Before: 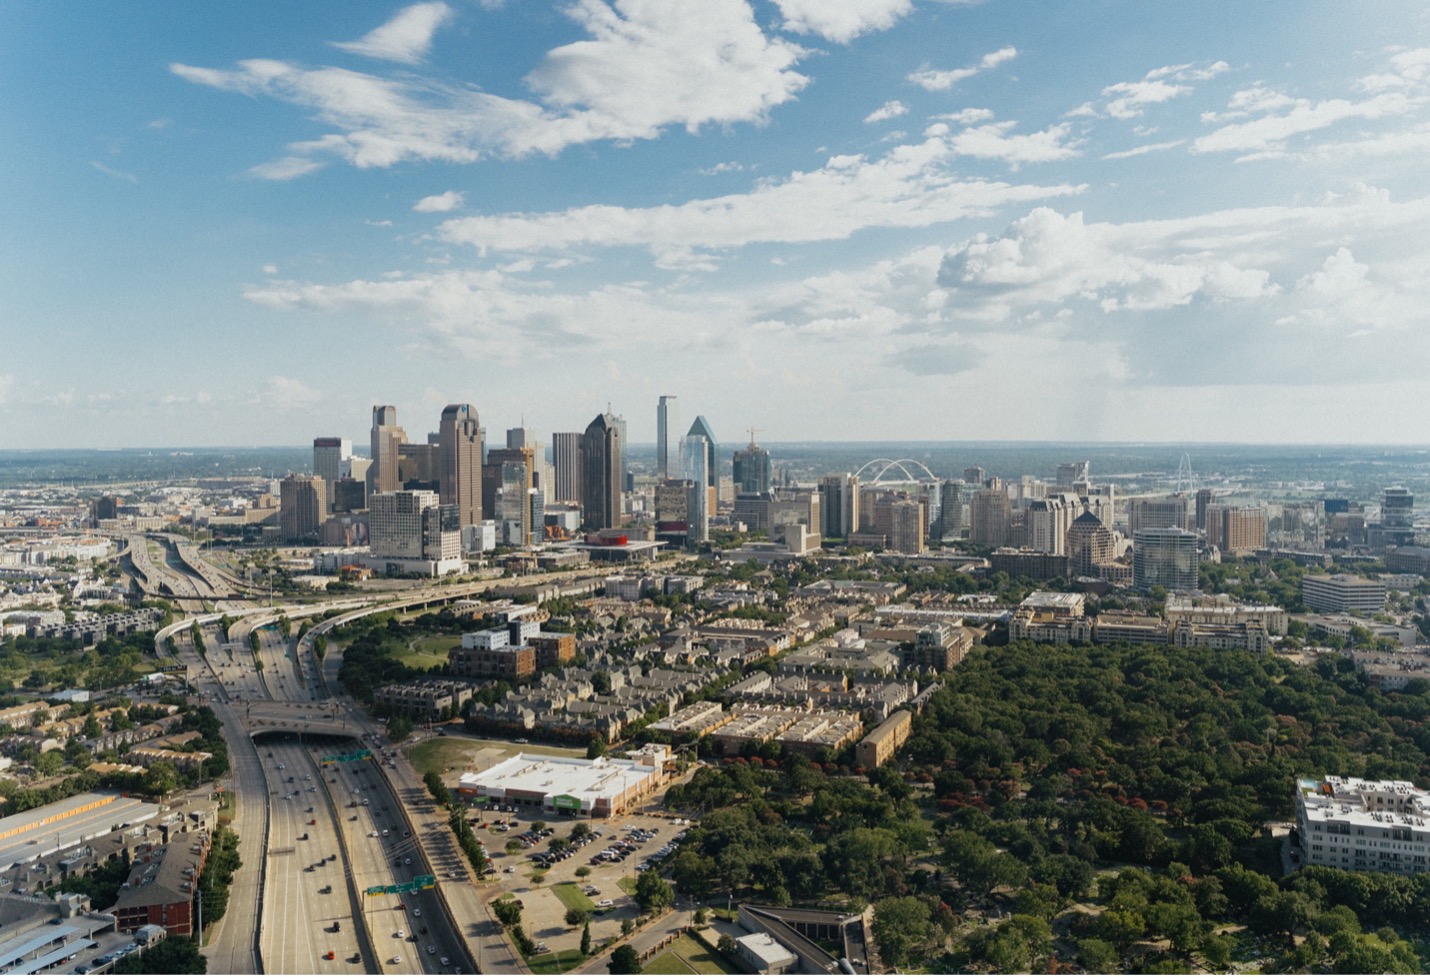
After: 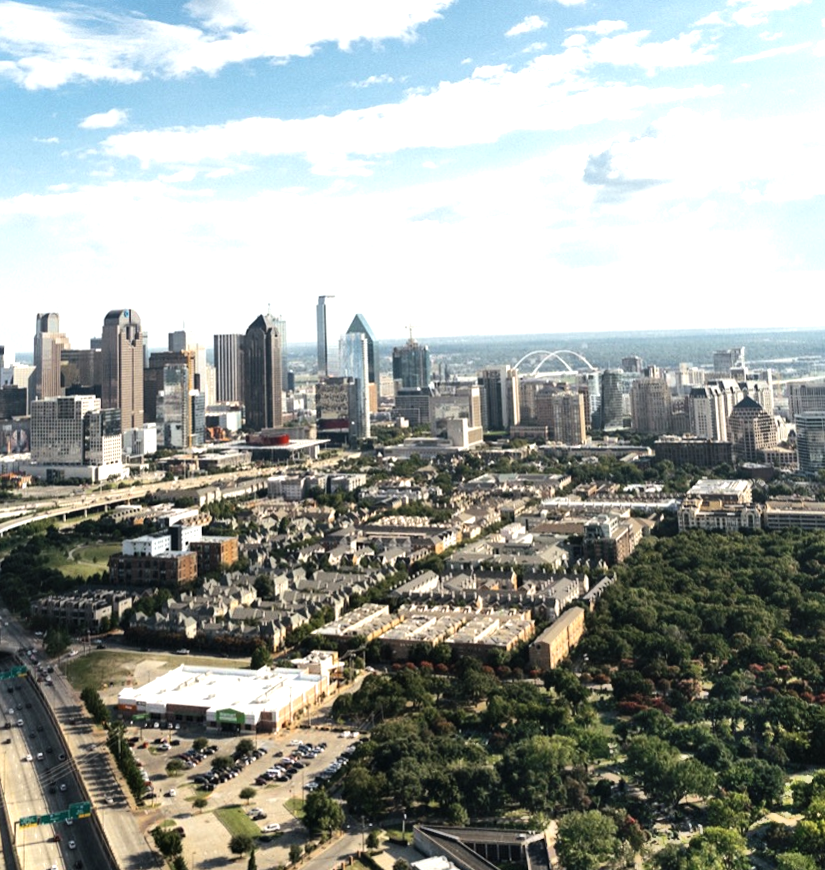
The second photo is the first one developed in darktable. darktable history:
rotate and perspective: rotation -1.68°, lens shift (vertical) -0.146, crop left 0.049, crop right 0.912, crop top 0.032, crop bottom 0.96
crop and rotate: left 22.918%, top 5.629%, right 14.711%, bottom 2.247%
tone equalizer: -8 EV -0.75 EV, -7 EV -0.7 EV, -6 EV -0.6 EV, -5 EV -0.4 EV, -3 EV 0.4 EV, -2 EV 0.6 EV, -1 EV 0.7 EV, +0 EV 0.75 EV, edges refinement/feathering 500, mask exposure compensation -1.57 EV, preserve details no
shadows and highlights: radius 110.86, shadows 51.09, white point adjustment 9.16, highlights -4.17, highlights color adjustment 32.2%, soften with gaussian
